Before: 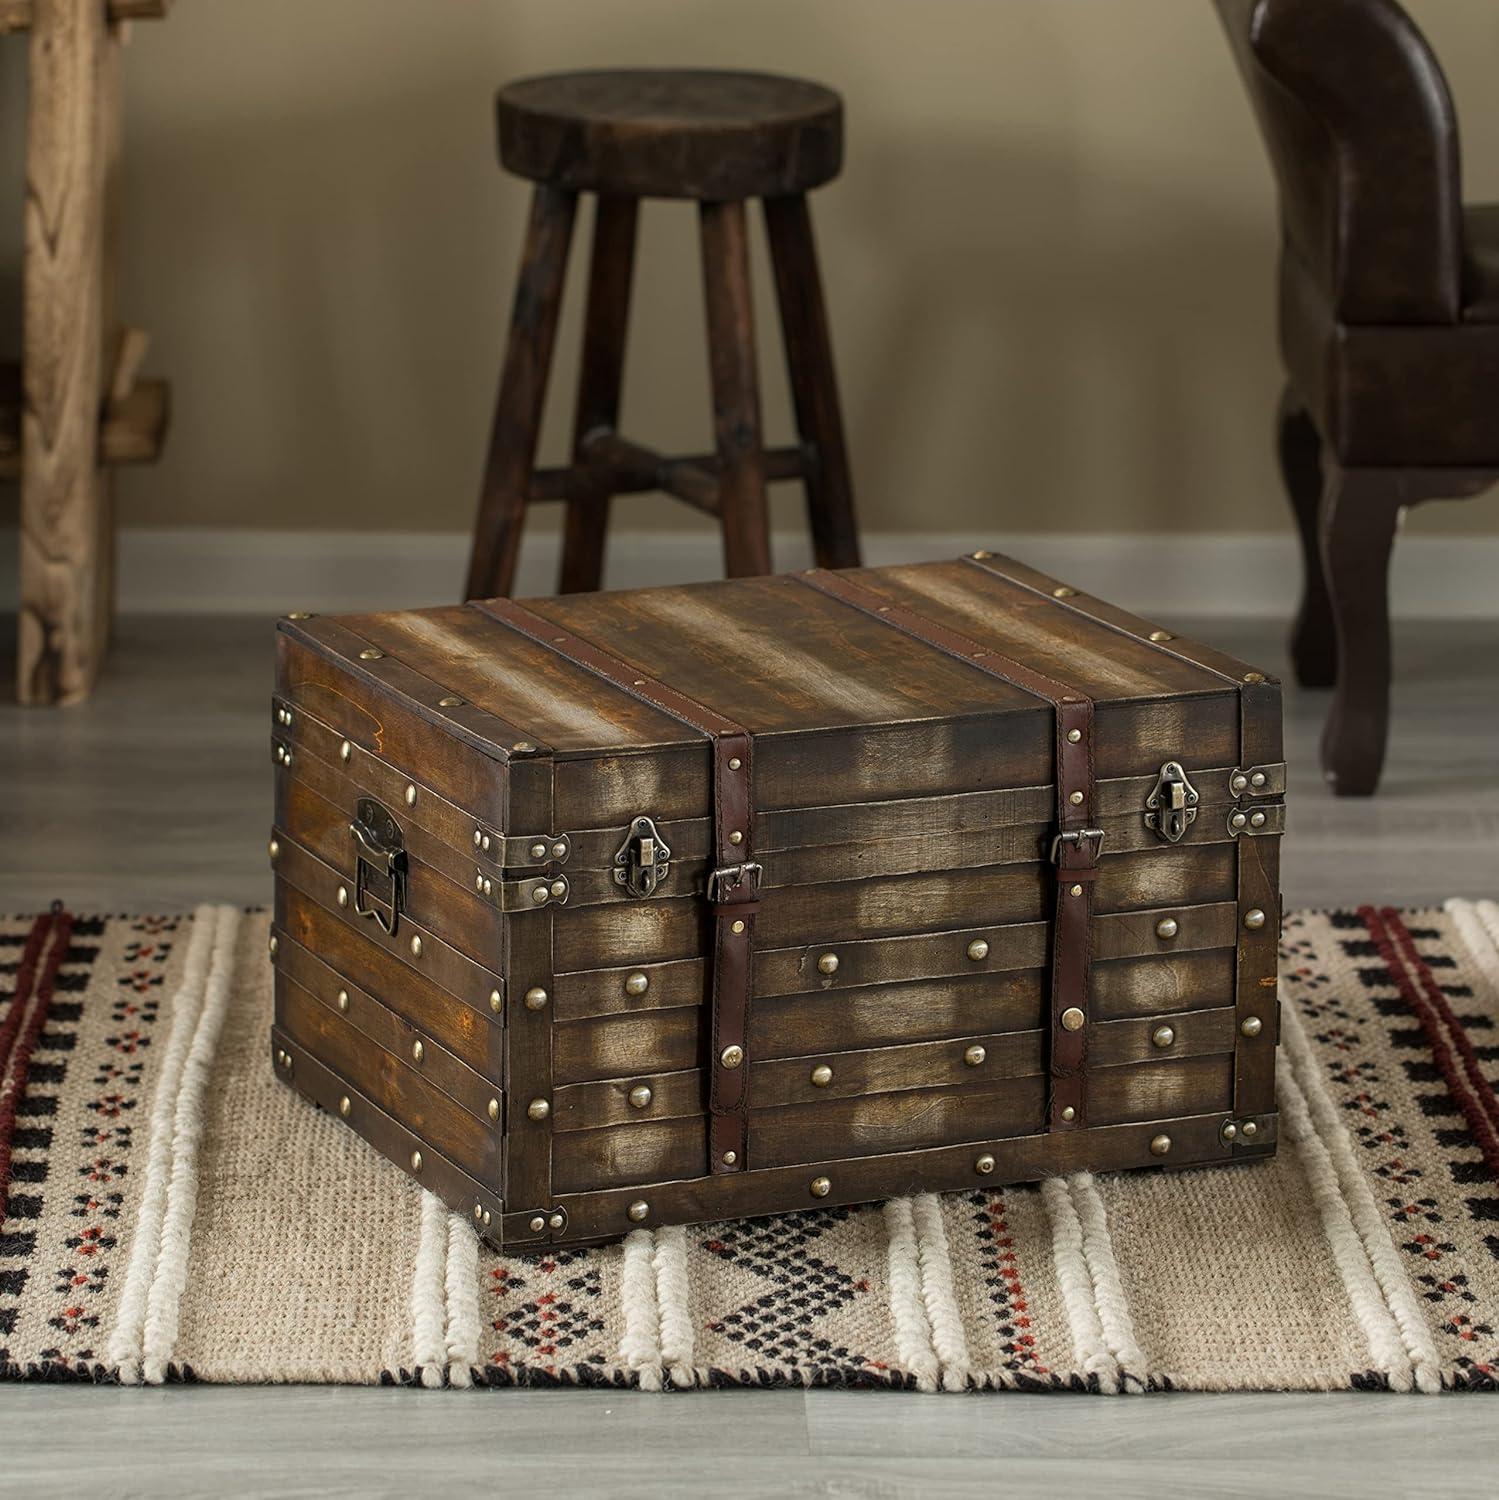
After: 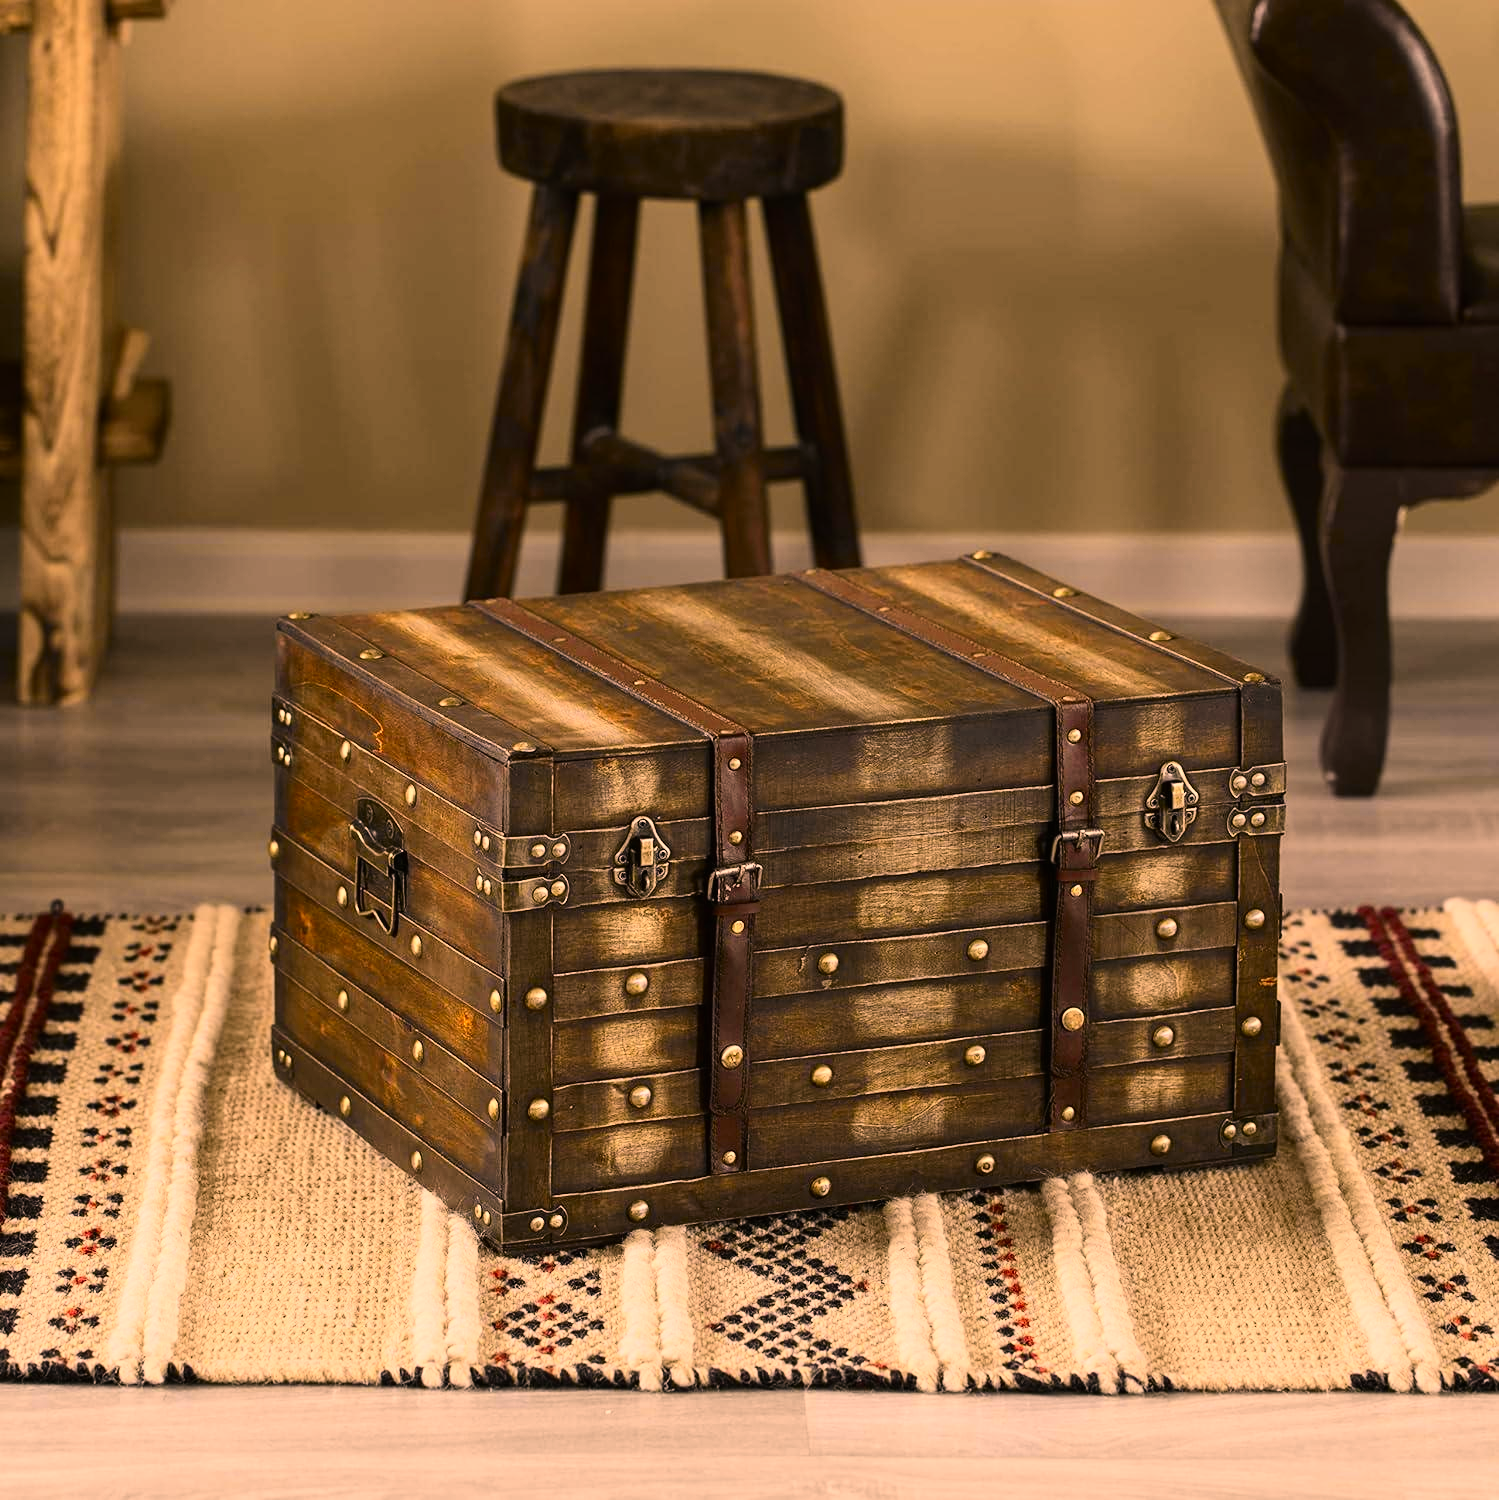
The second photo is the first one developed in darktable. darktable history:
exposure: exposure 0.188 EV, compensate exposure bias true, compensate highlight preservation false
color correction: highlights a* 22.02, highlights b* 21.78
tone curve: curves: ch0 [(0, 0.008) (0.107, 0.083) (0.283, 0.287) (0.429, 0.51) (0.607, 0.739) (0.789, 0.893) (0.998, 0.978)]; ch1 [(0, 0) (0.323, 0.339) (0.438, 0.427) (0.478, 0.484) (0.502, 0.502) (0.527, 0.525) (0.571, 0.579) (0.608, 0.629) (0.669, 0.704) (0.859, 0.899) (1, 1)]; ch2 [(0, 0) (0.33, 0.347) (0.421, 0.456) (0.473, 0.498) (0.502, 0.504) (0.522, 0.524) (0.549, 0.567) (0.593, 0.626) (0.676, 0.724) (1, 1)], color space Lab, independent channels, preserve colors none
